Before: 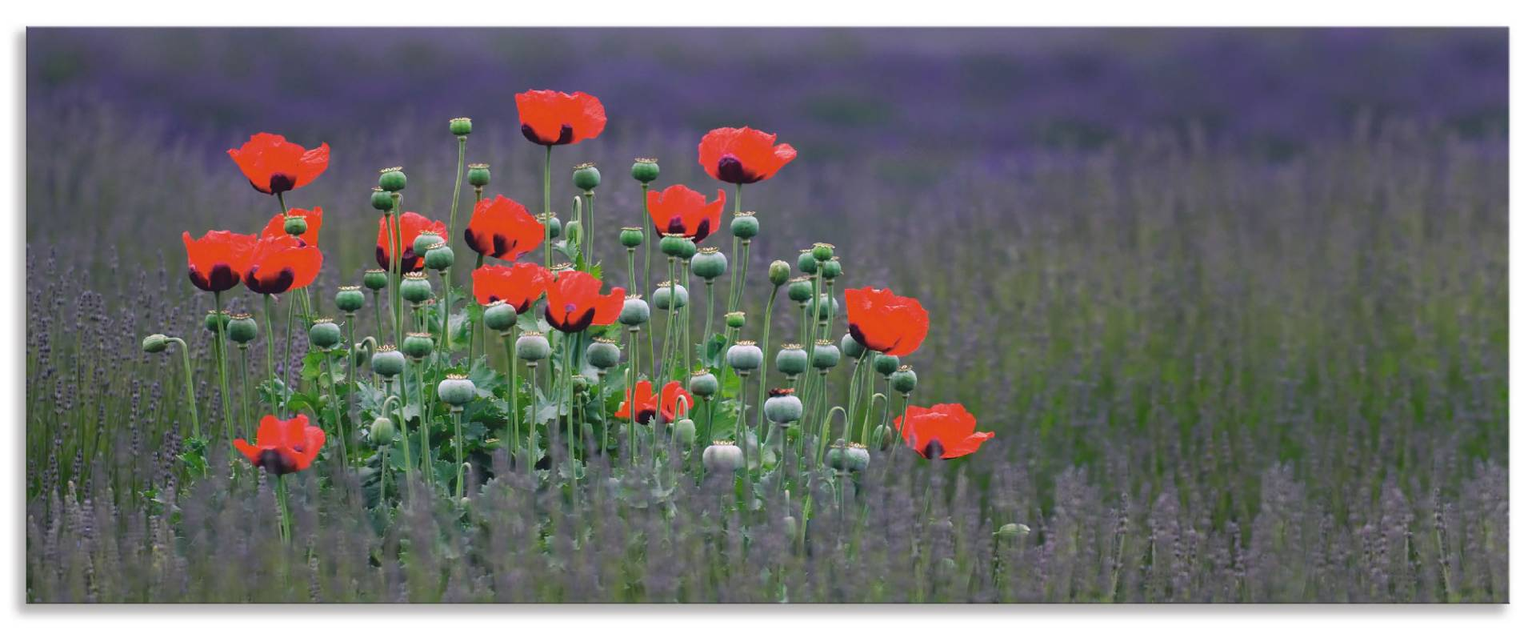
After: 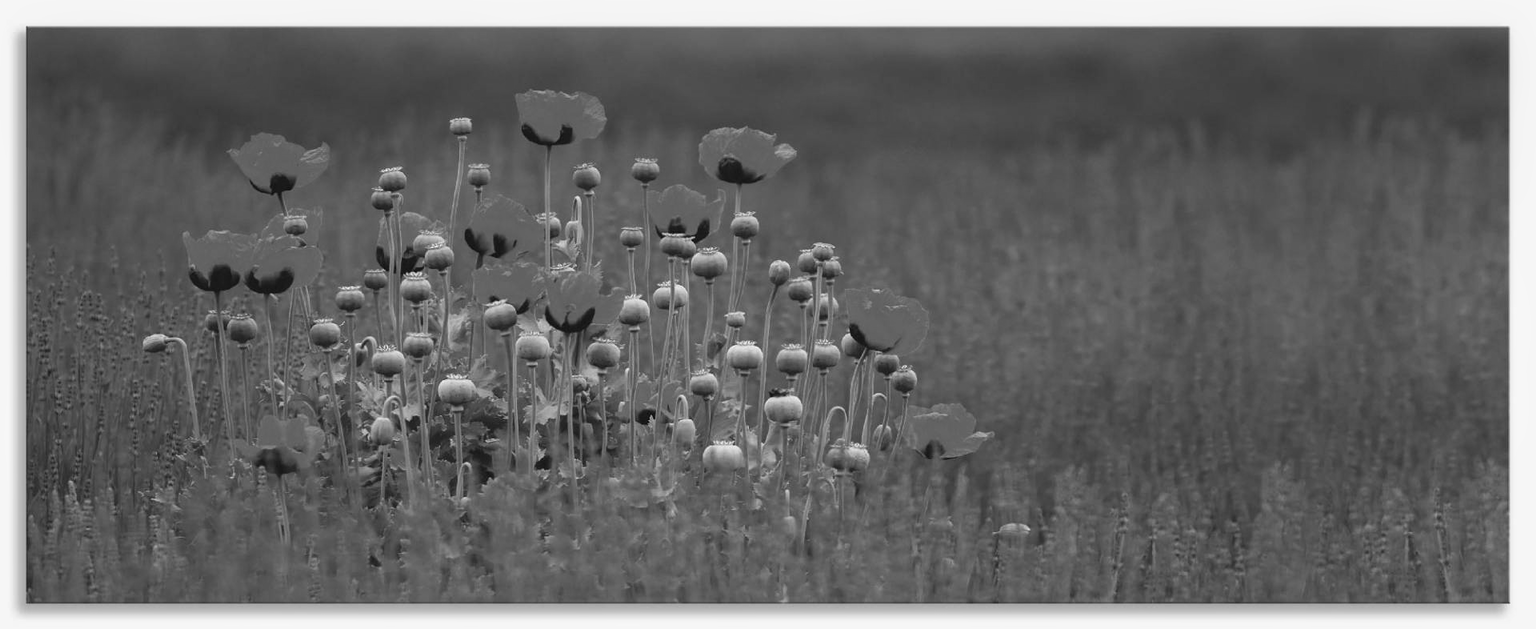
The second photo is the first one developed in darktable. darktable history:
velvia: on, module defaults
monochrome: a -6.99, b 35.61, size 1.4
